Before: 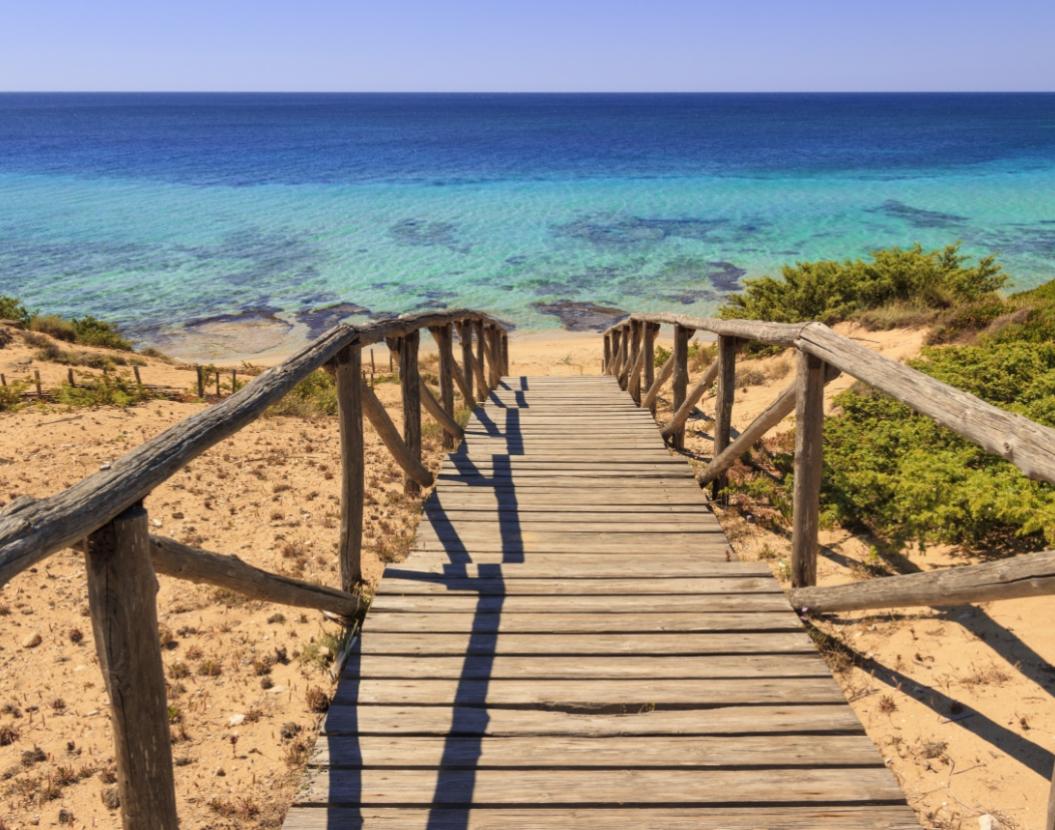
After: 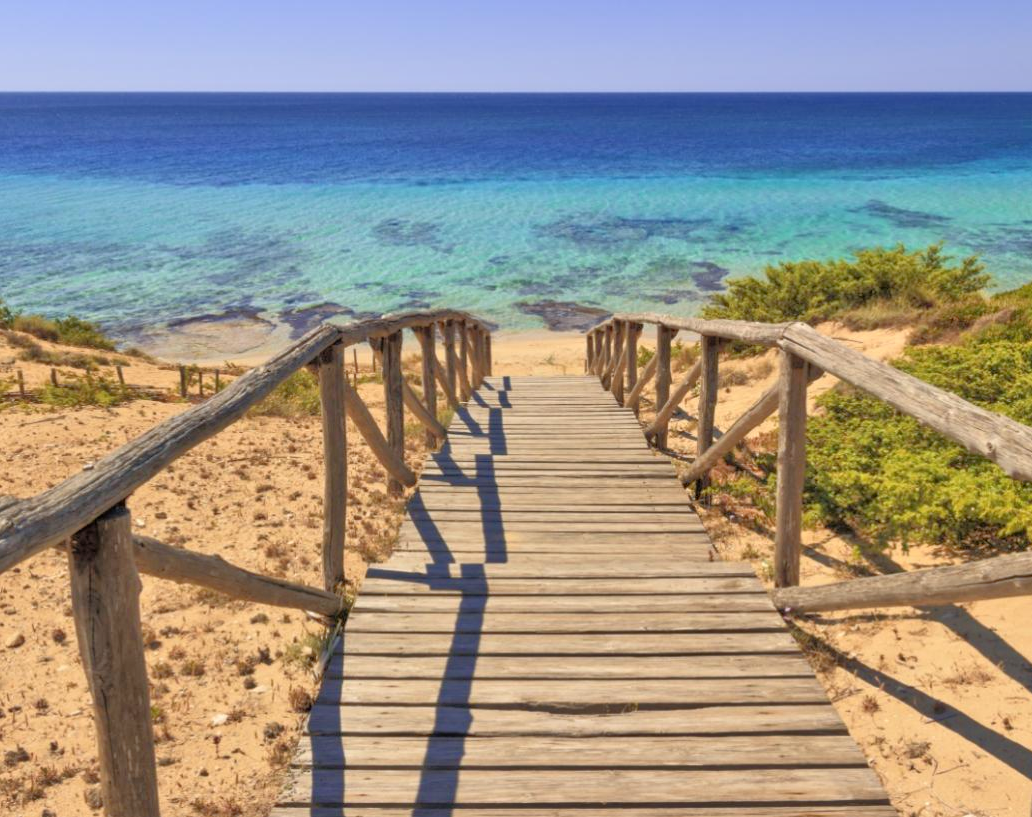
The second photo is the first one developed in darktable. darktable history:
crop and rotate: left 1.661%, right 0.509%, bottom 1.526%
tone equalizer: -7 EV 0.163 EV, -6 EV 0.616 EV, -5 EV 1.17 EV, -4 EV 1.36 EV, -3 EV 1.15 EV, -2 EV 0.6 EV, -1 EV 0.147 EV
